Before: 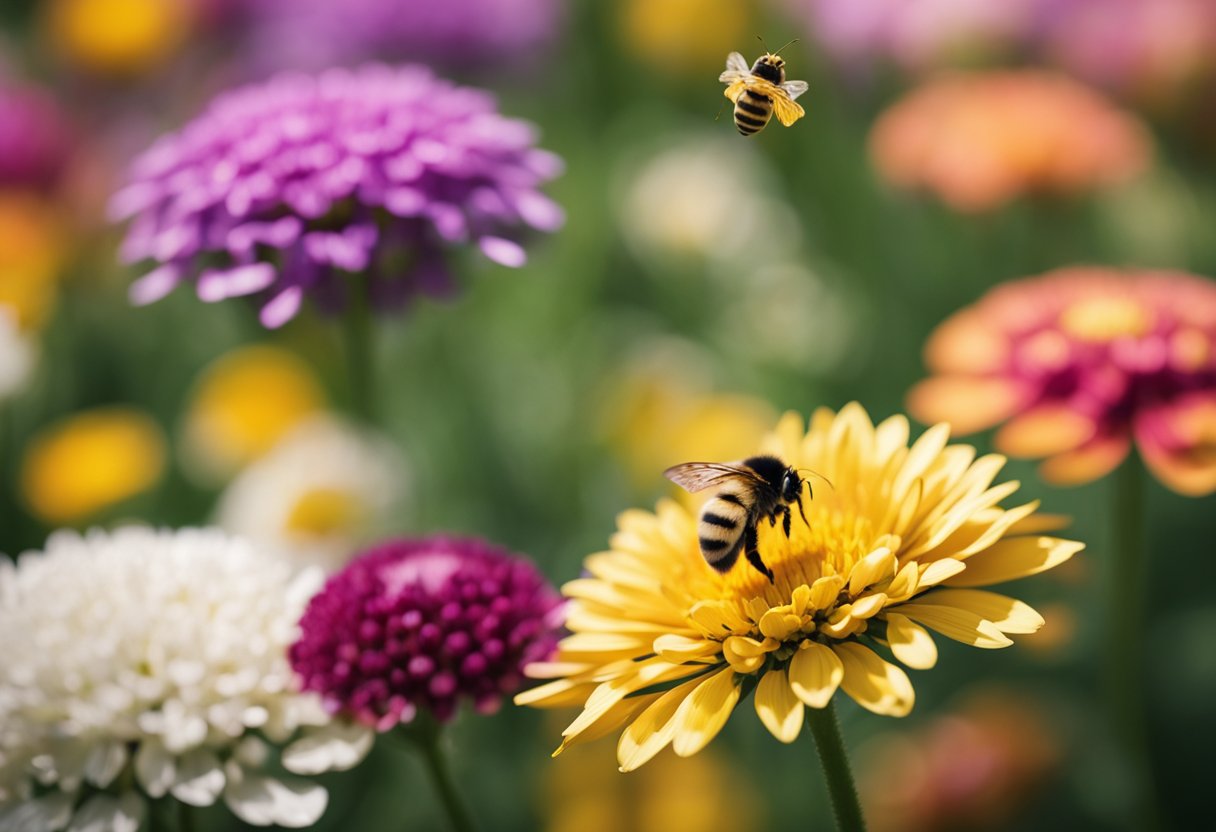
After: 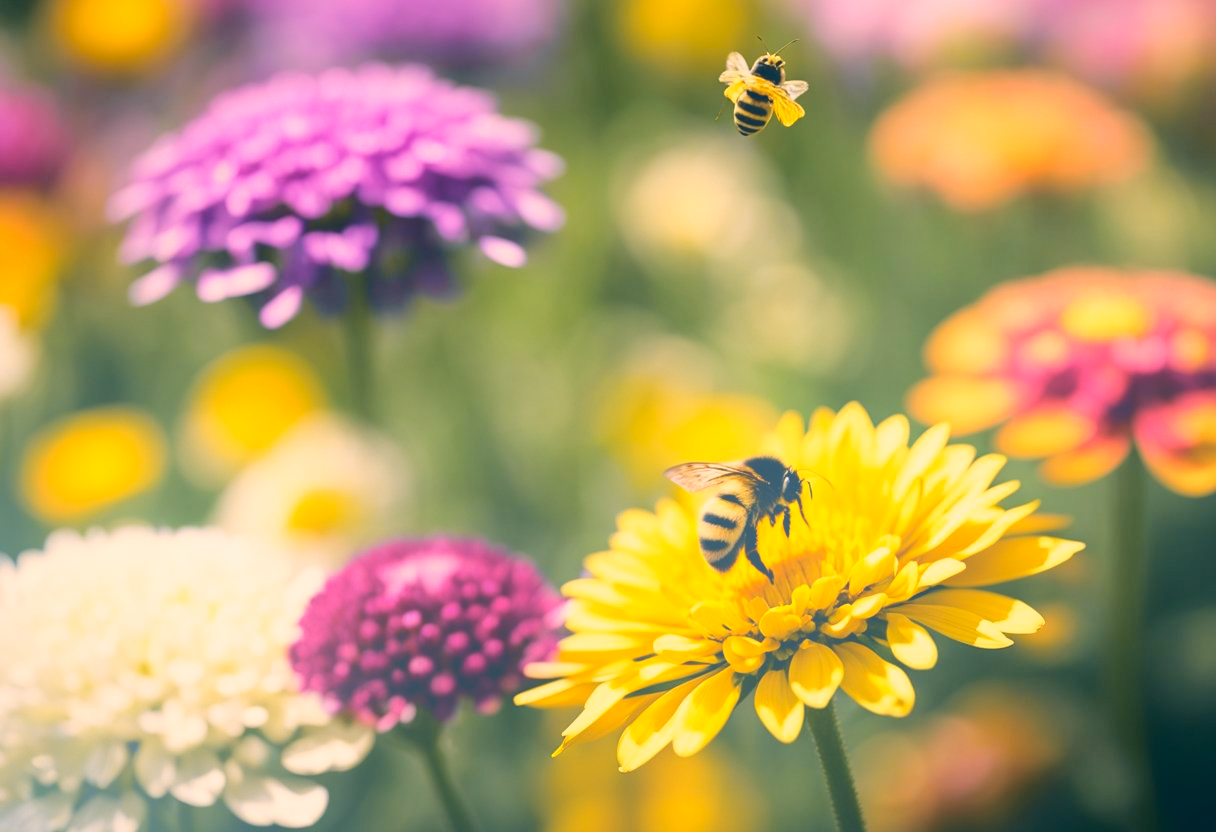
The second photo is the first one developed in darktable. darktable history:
color correction: highlights a* 10.32, highlights b* 14.66, shadows a* -9.59, shadows b* -15.02
bloom: size 38%, threshold 95%, strength 30%
tone curve: curves: ch0 [(0, 0.013) (0.129, 0.1) (0.327, 0.382) (0.489, 0.573) (0.66, 0.748) (0.858, 0.926) (1, 0.977)]; ch1 [(0, 0) (0.353, 0.344) (0.45, 0.46) (0.498, 0.498) (0.521, 0.512) (0.563, 0.559) (0.592, 0.578) (0.647, 0.657) (1, 1)]; ch2 [(0, 0) (0.333, 0.346) (0.375, 0.375) (0.424, 0.43) (0.476, 0.492) (0.502, 0.502) (0.524, 0.531) (0.579, 0.61) (0.612, 0.644) (0.66, 0.715) (1, 1)], color space Lab, independent channels, preserve colors none
